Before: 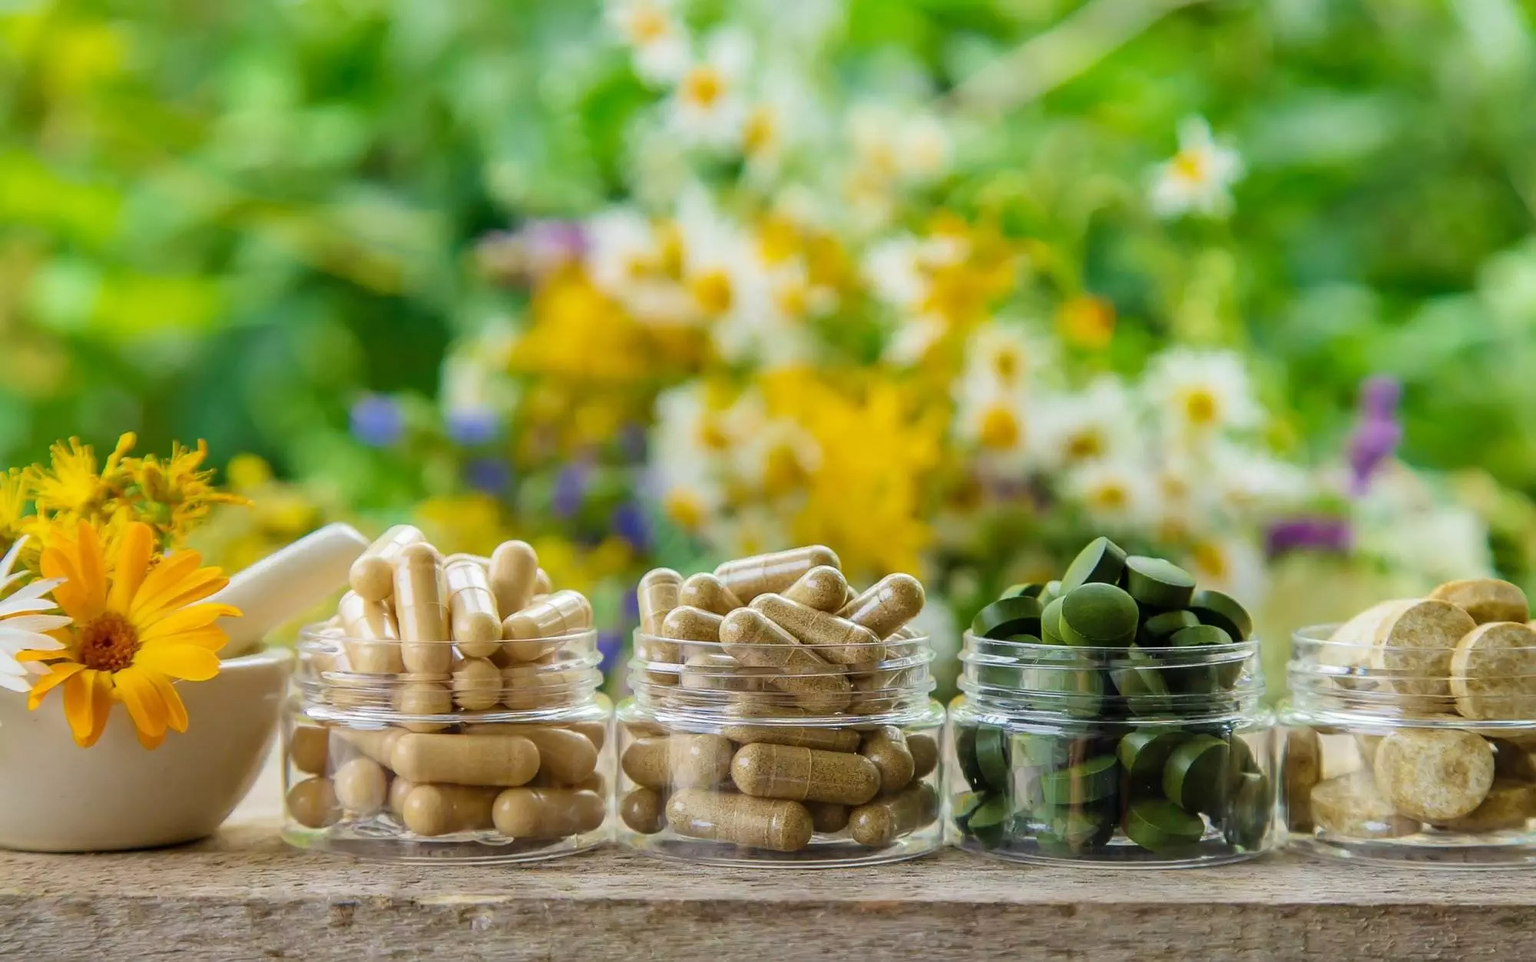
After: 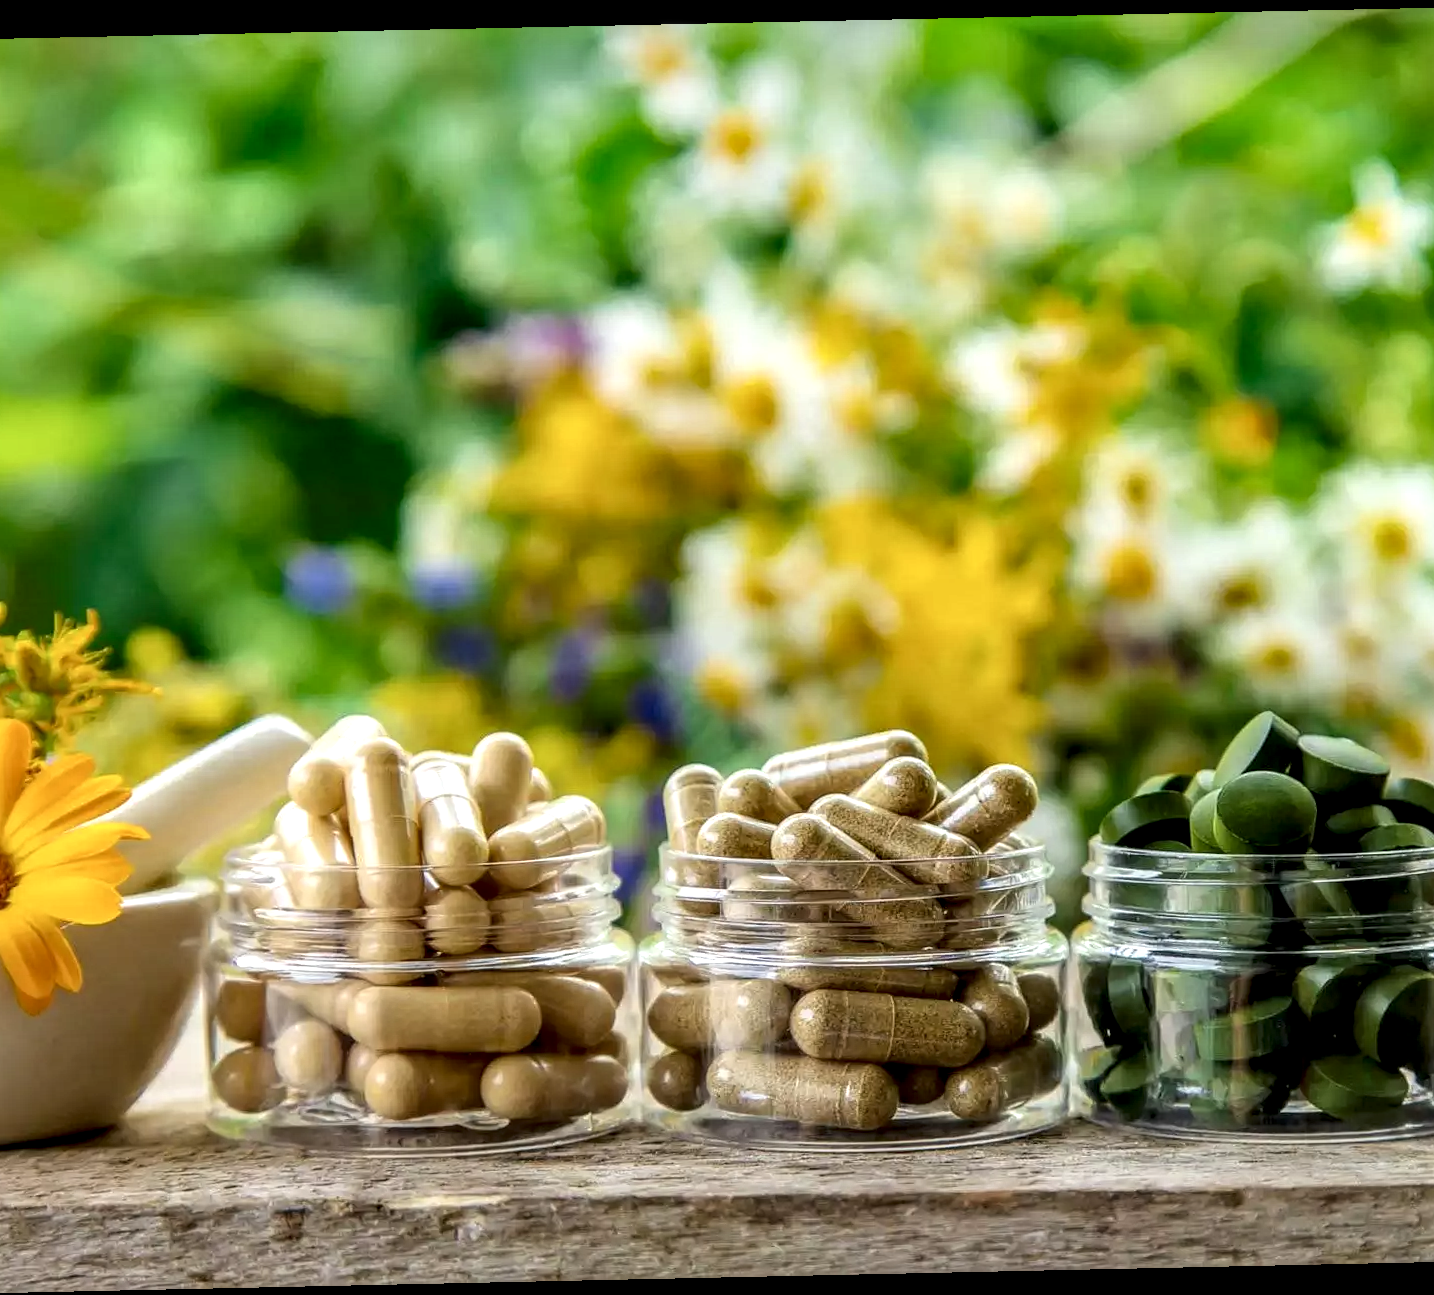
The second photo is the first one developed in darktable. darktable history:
crop and rotate: left 9.061%, right 20.142%
rotate and perspective: rotation -1.24°, automatic cropping off
local contrast: highlights 65%, shadows 54%, detail 169%, midtone range 0.514
